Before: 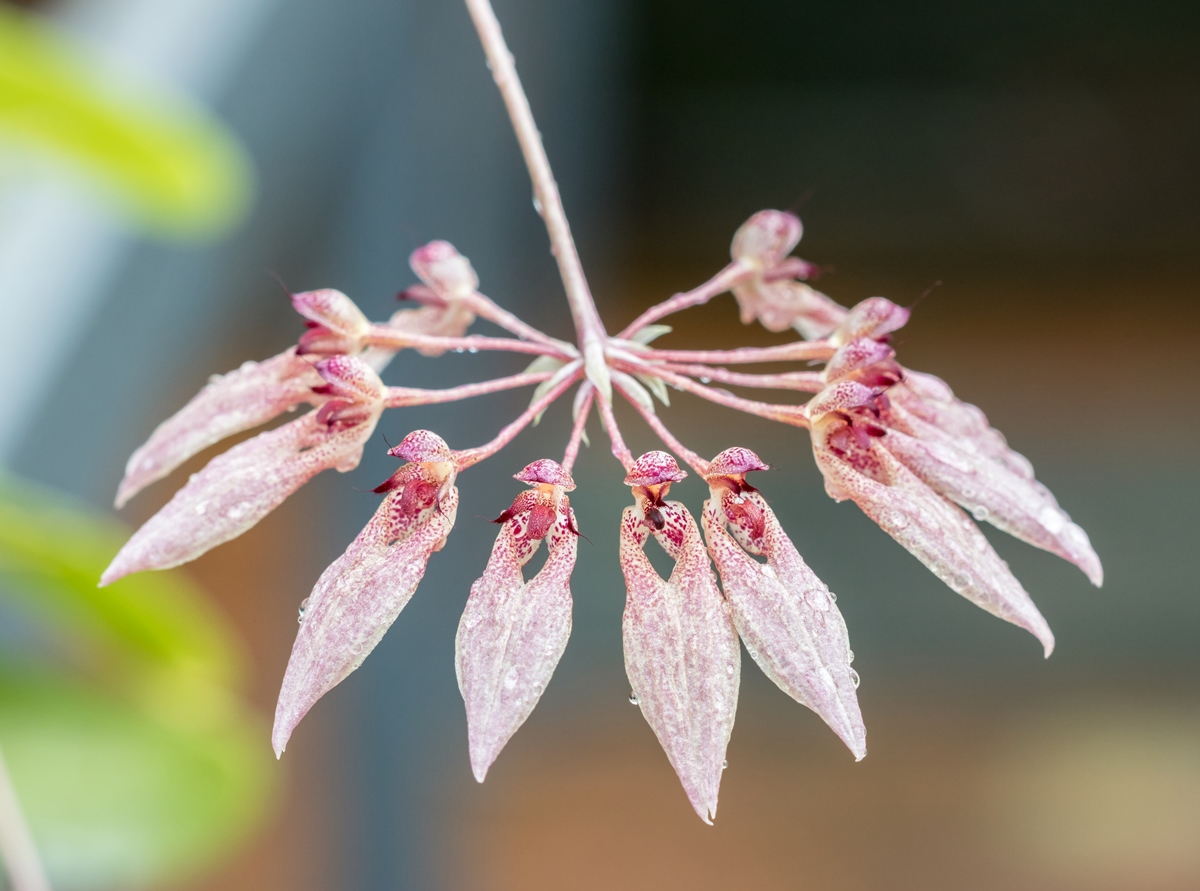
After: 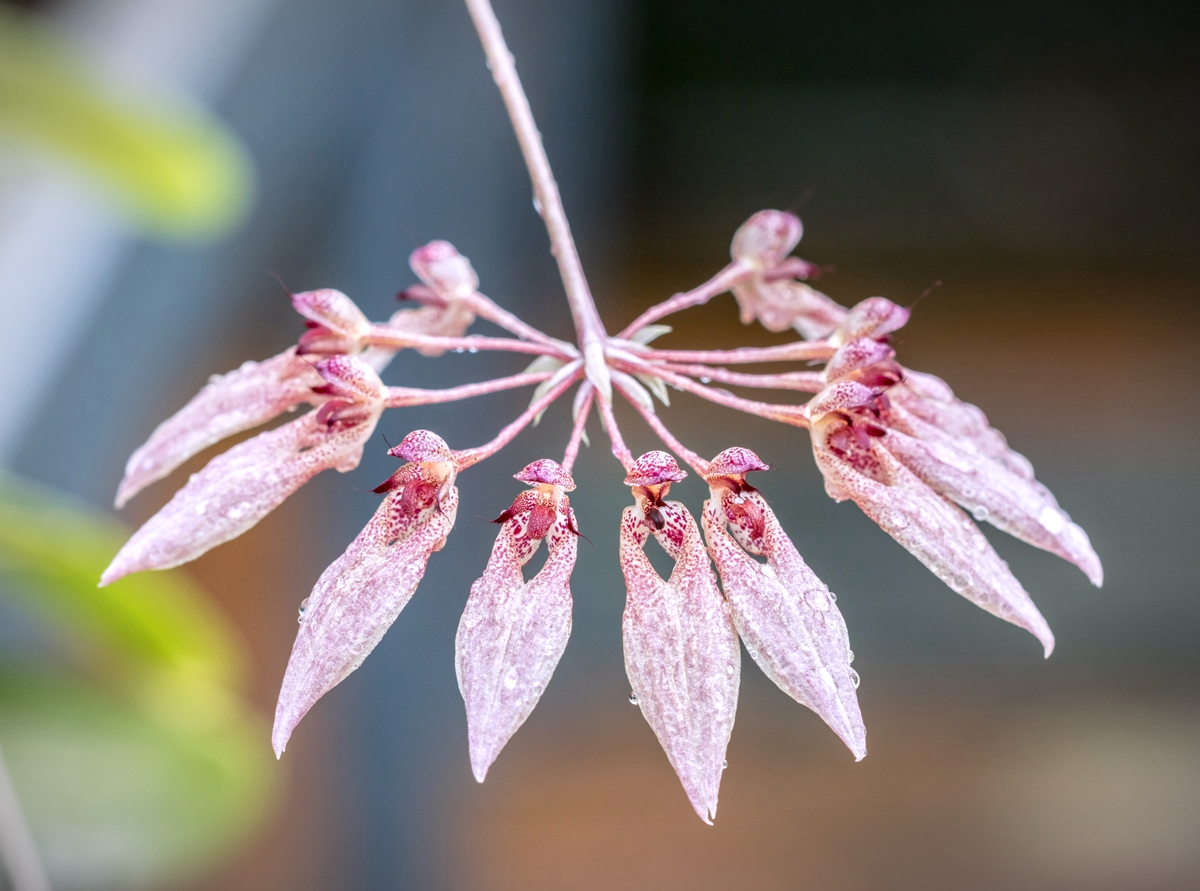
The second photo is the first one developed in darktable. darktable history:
vignetting: fall-off start 86.05%, automatic ratio true
color calibration: output R [1.063, -0.012, -0.003, 0], output B [-0.079, 0.047, 1, 0], illuminant F (fluorescent), F source F9 (Cool White Deluxe 4150 K) – high CRI, x 0.375, y 0.373, temperature 4163.11 K
local contrast: on, module defaults
